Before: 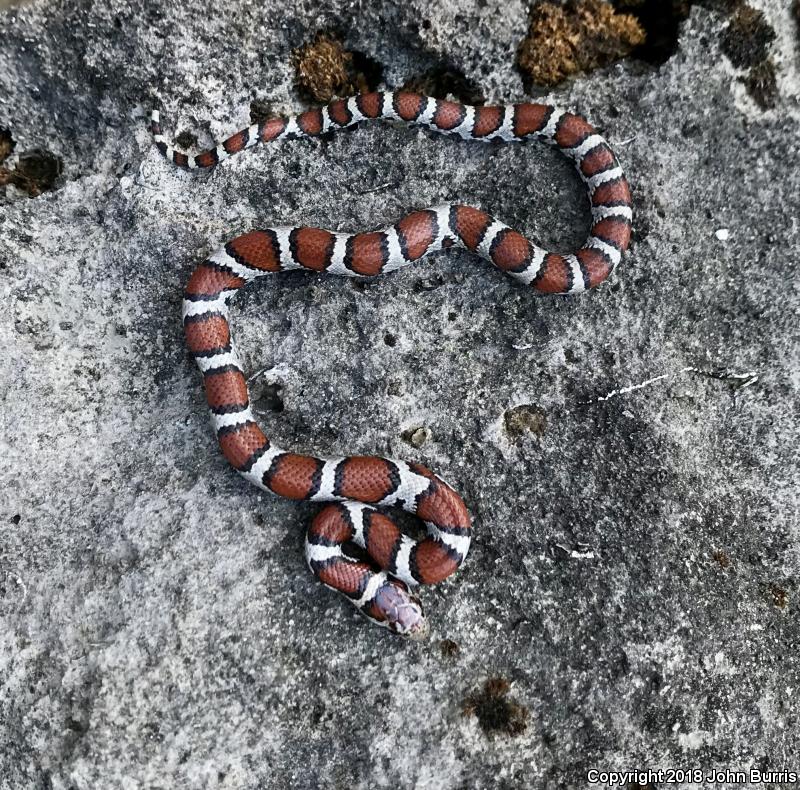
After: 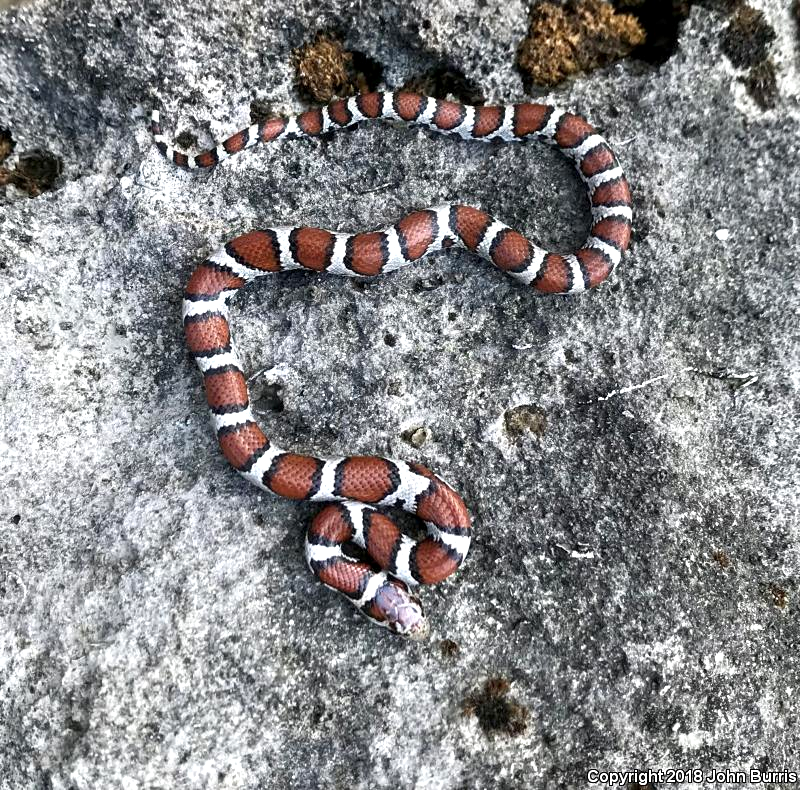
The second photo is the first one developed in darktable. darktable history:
local contrast: highlights 100%, shadows 100%, detail 120%, midtone range 0.2
tone equalizer: on, module defaults
exposure: black level correction 0, exposure 0.5 EV, compensate exposure bias true, compensate highlight preservation false
